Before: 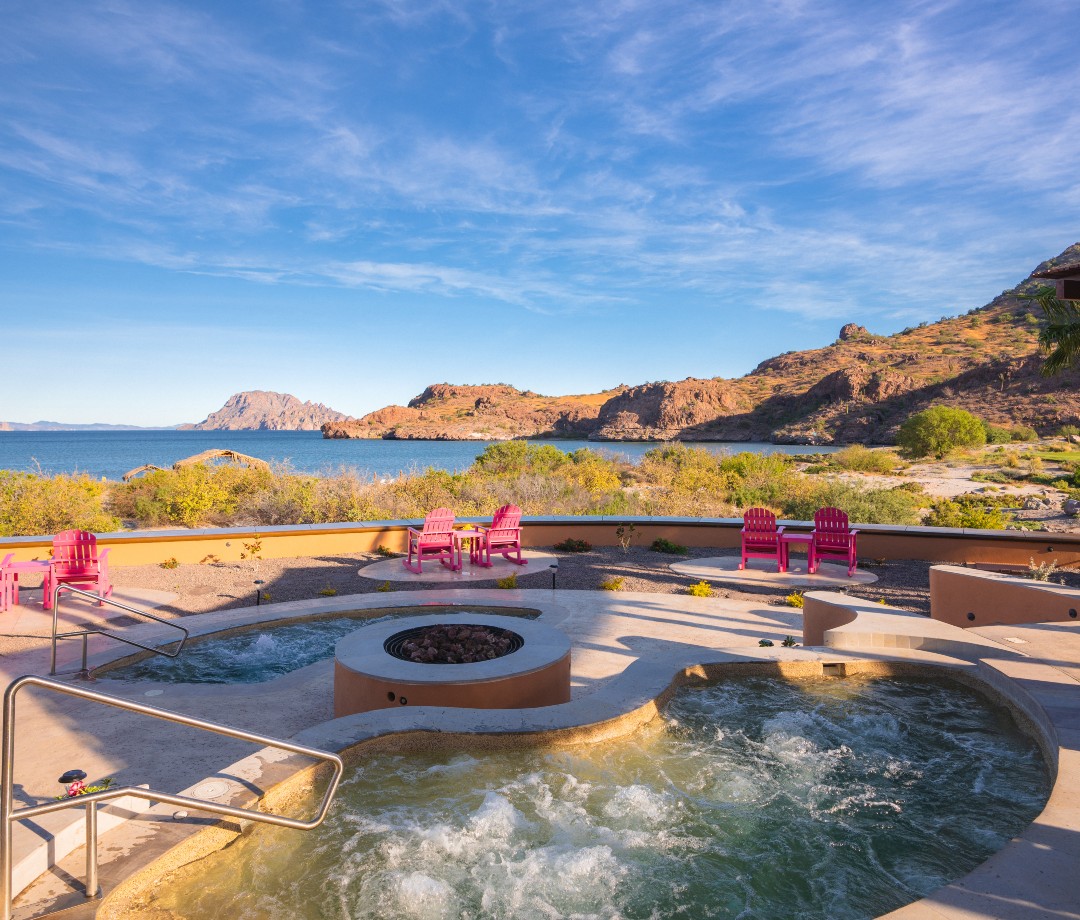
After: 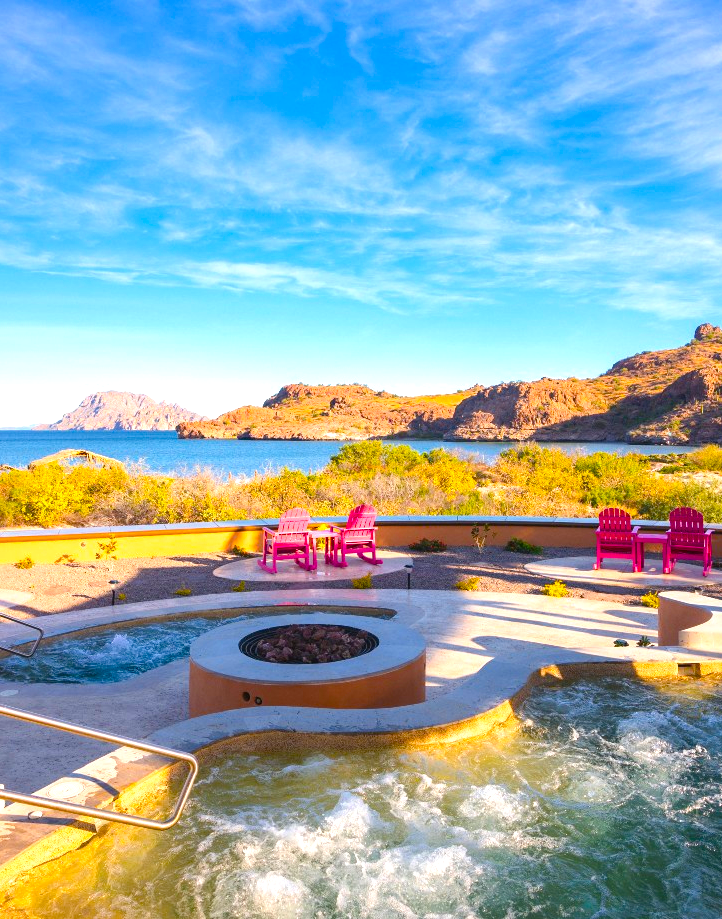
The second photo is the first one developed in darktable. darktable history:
exposure: black level correction 0, exposure 0.499 EV, compensate exposure bias true, compensate highlight preservation false
color balance rgb: highlights gain › luminance 14.514%, perceptual saturation grading › global saturation 35.828%, perceptual saturation grading › shadows 35.079%
crop and rotate: left 13.485%, right 19.614%
